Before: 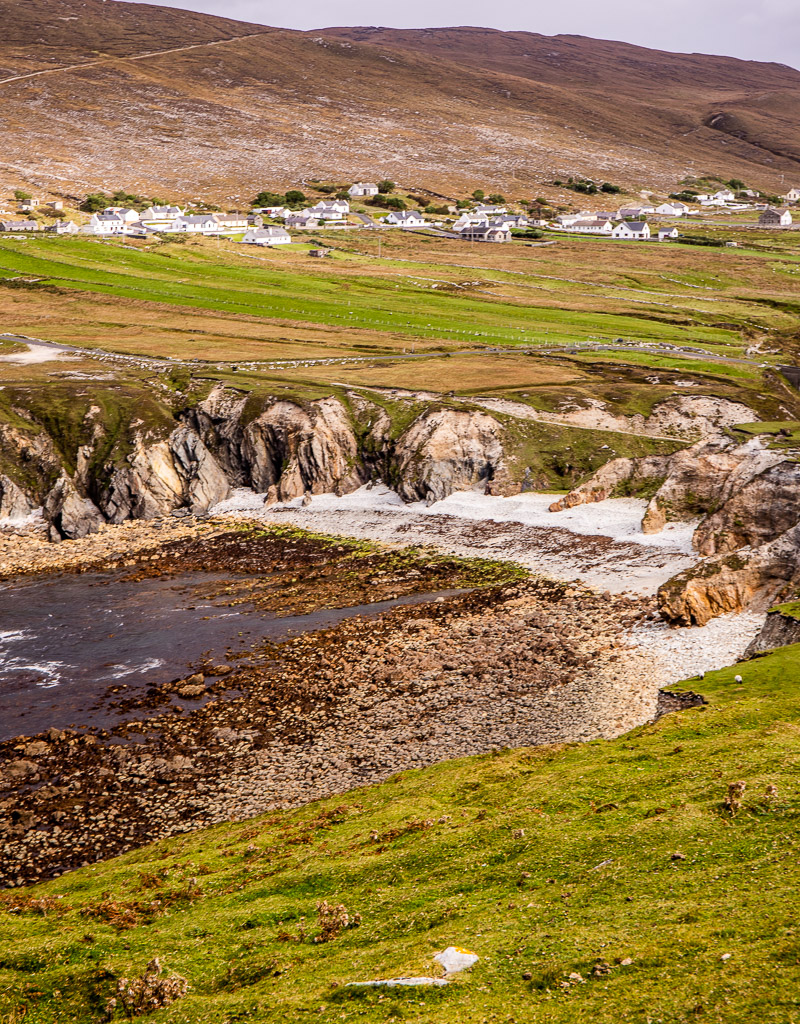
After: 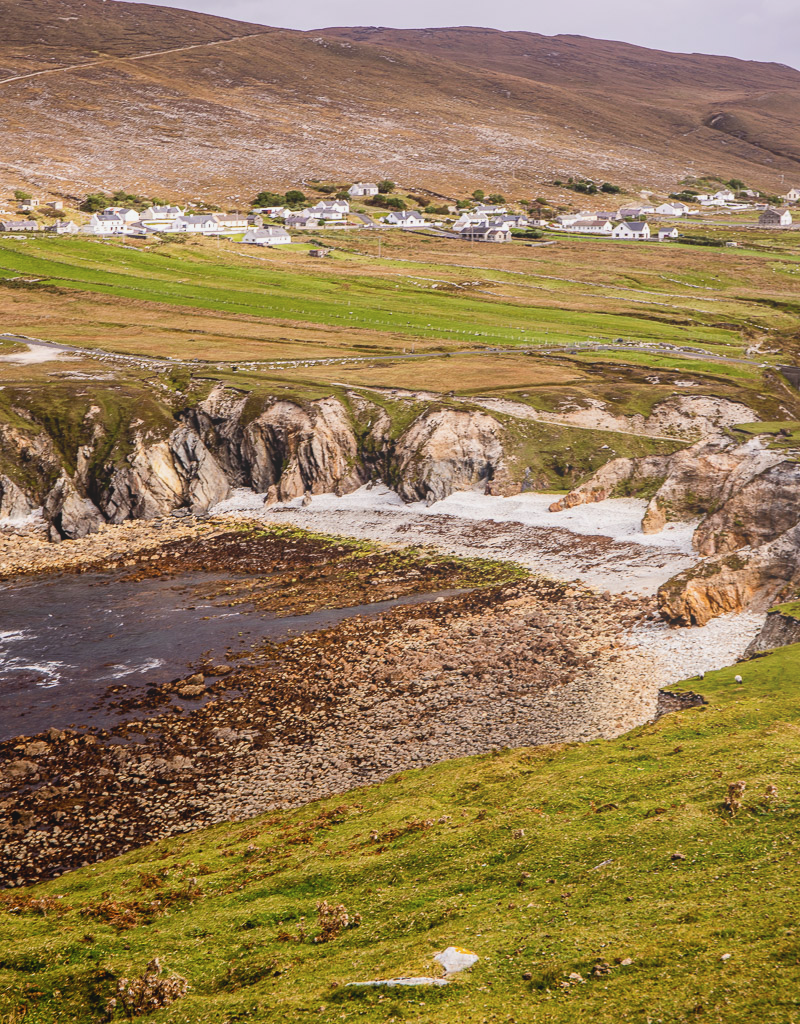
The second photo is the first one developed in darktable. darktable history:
contrast brightness saturation: contrast -0.08, brightness -0.04, saturation -0.11
bloom: size 40%
